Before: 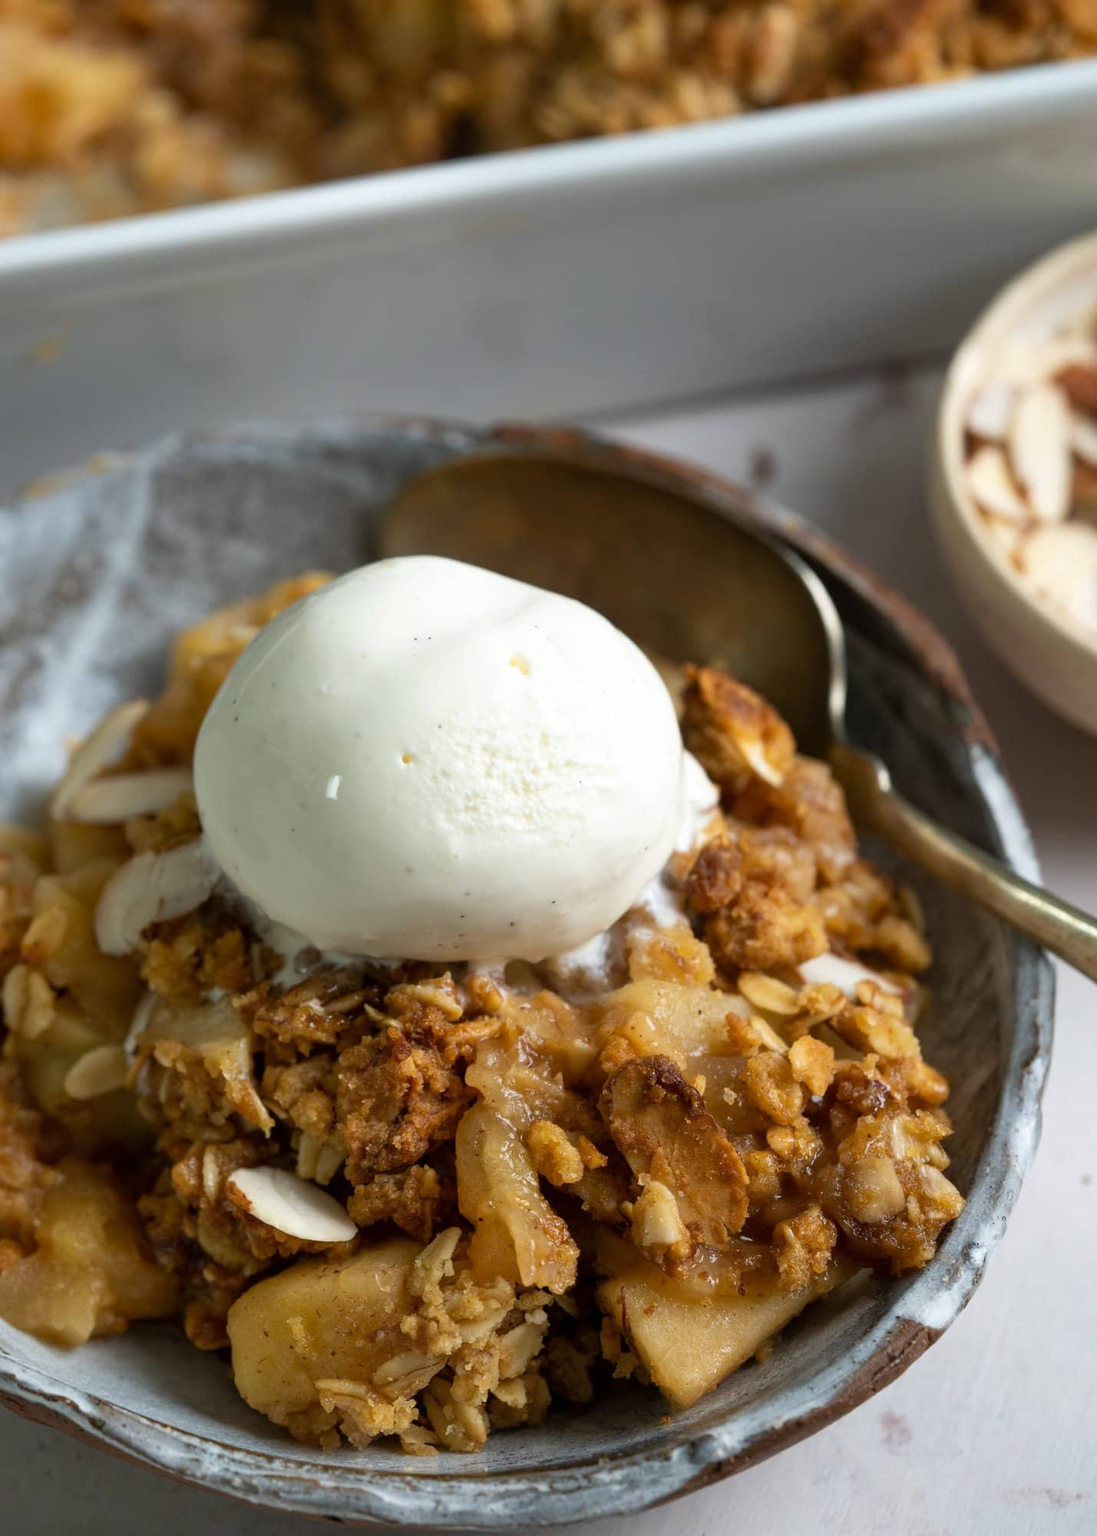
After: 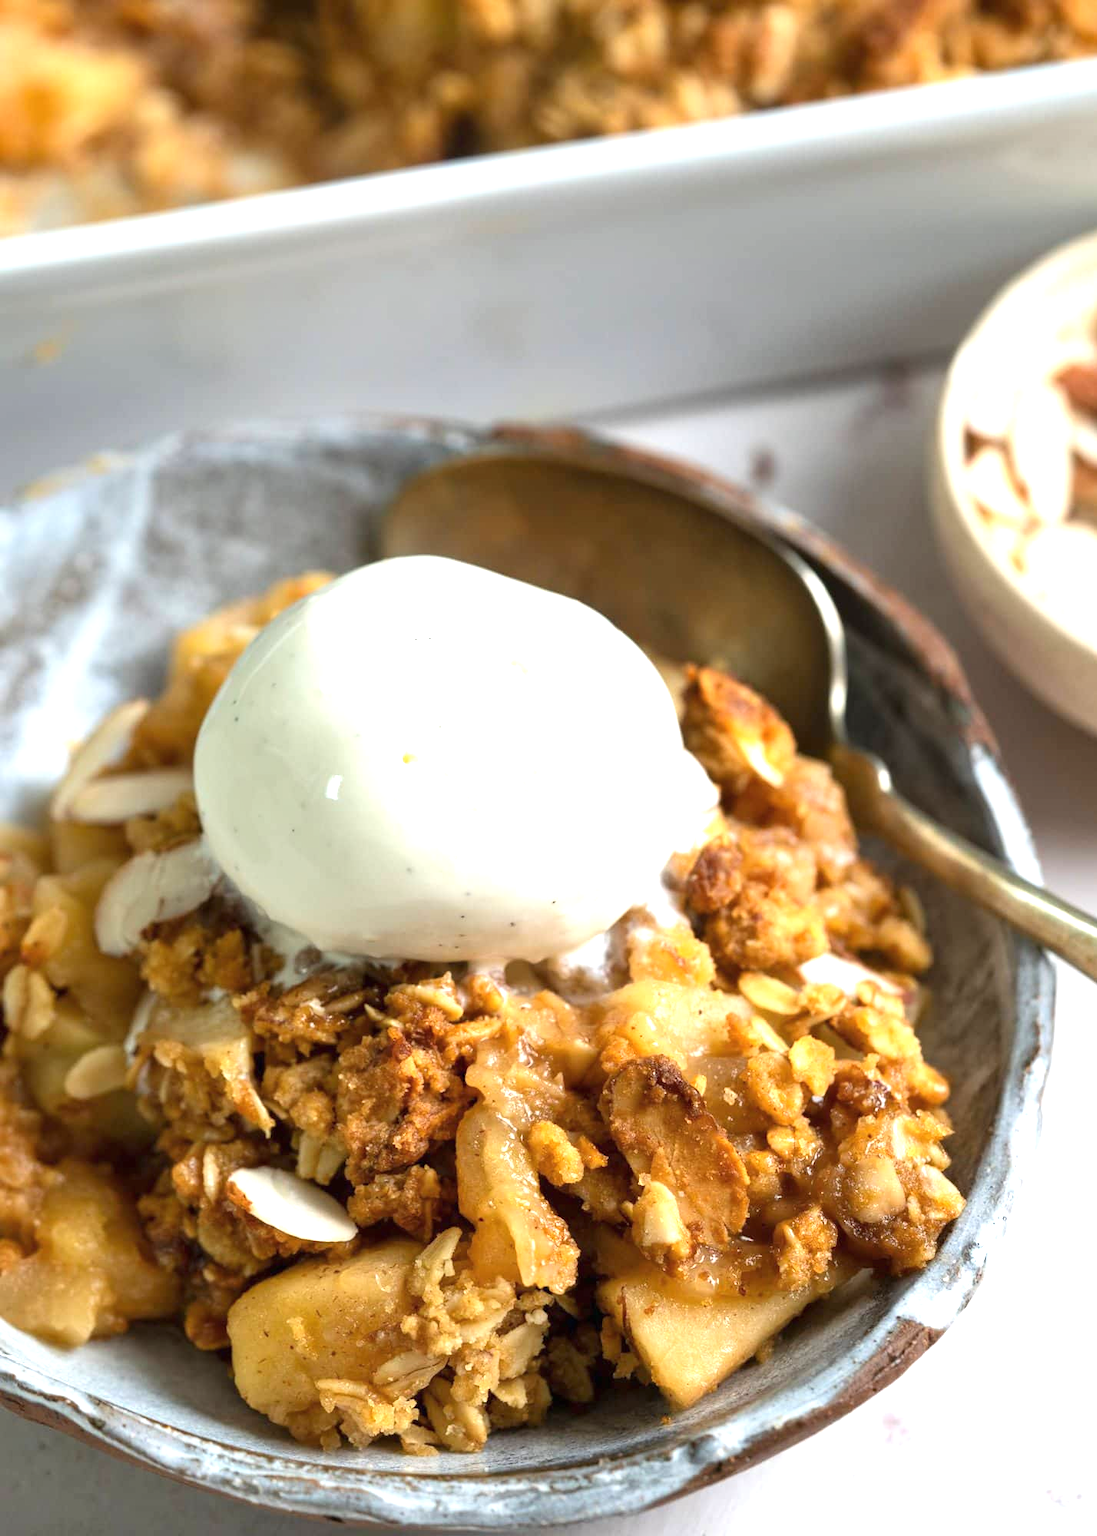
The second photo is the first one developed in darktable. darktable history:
color balance rgb: linear chroma grading › global chroma -0.67%, saturation formula JzAzBz (2021)
tone equalizer: on, module defaults
base curve: curves: ch0 [(0, 0) (0.472, 0.508) (1, 1)]
exposure: black level correction 0, exposure 1.1 EV, compensate exposure bias true, compensate highlight preservation false
